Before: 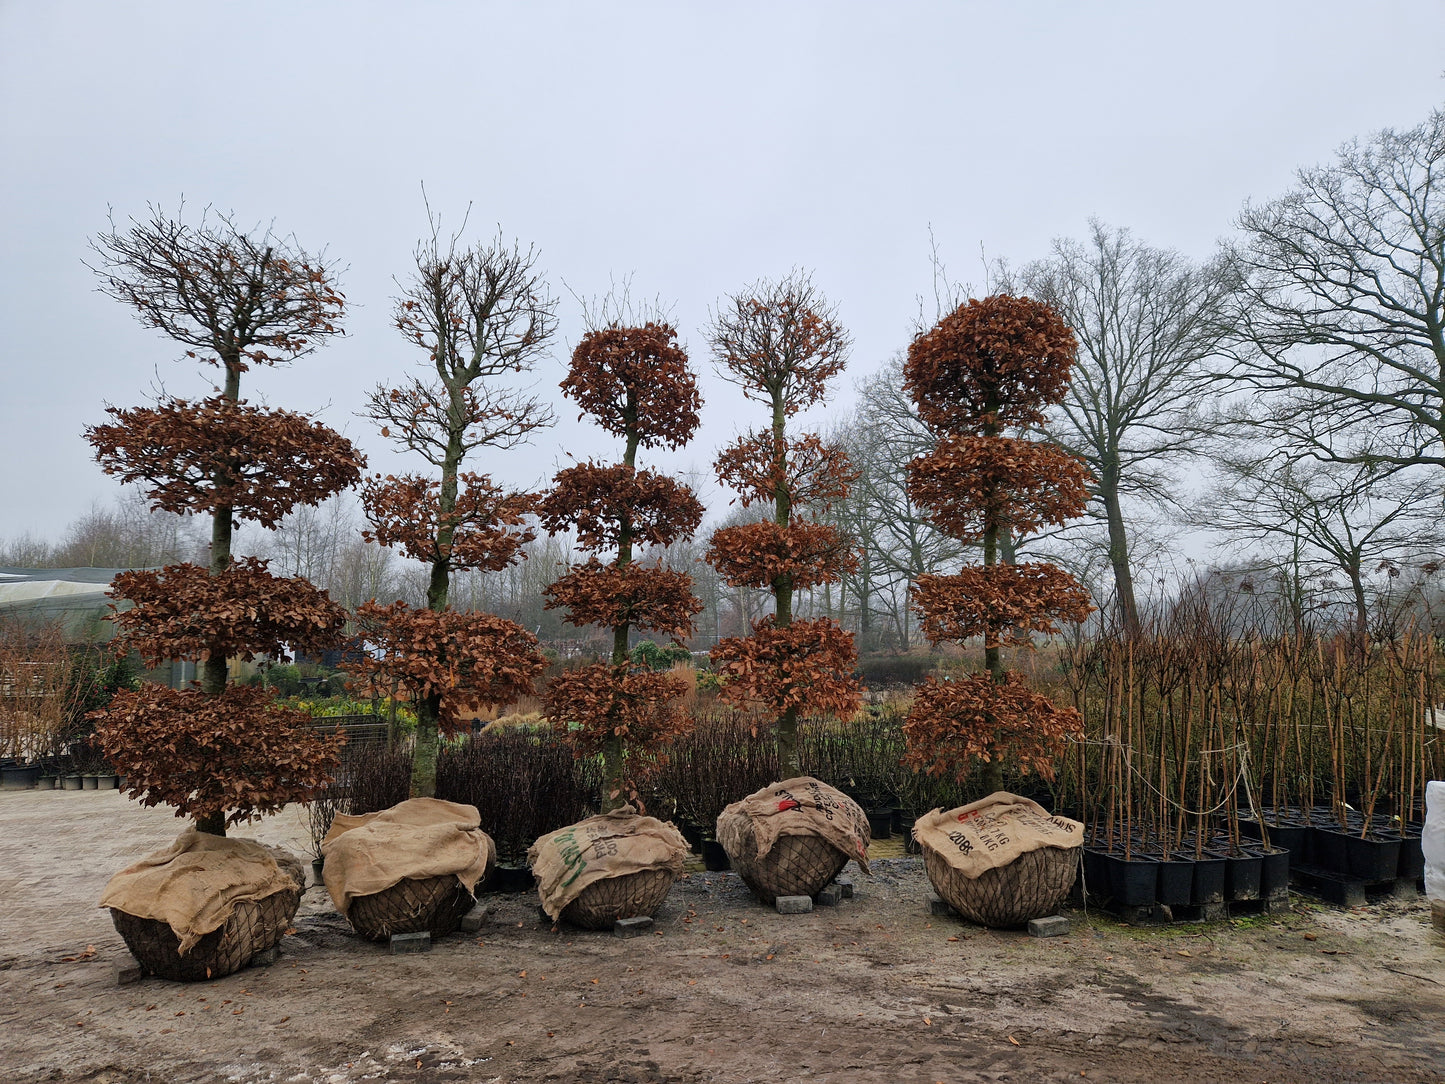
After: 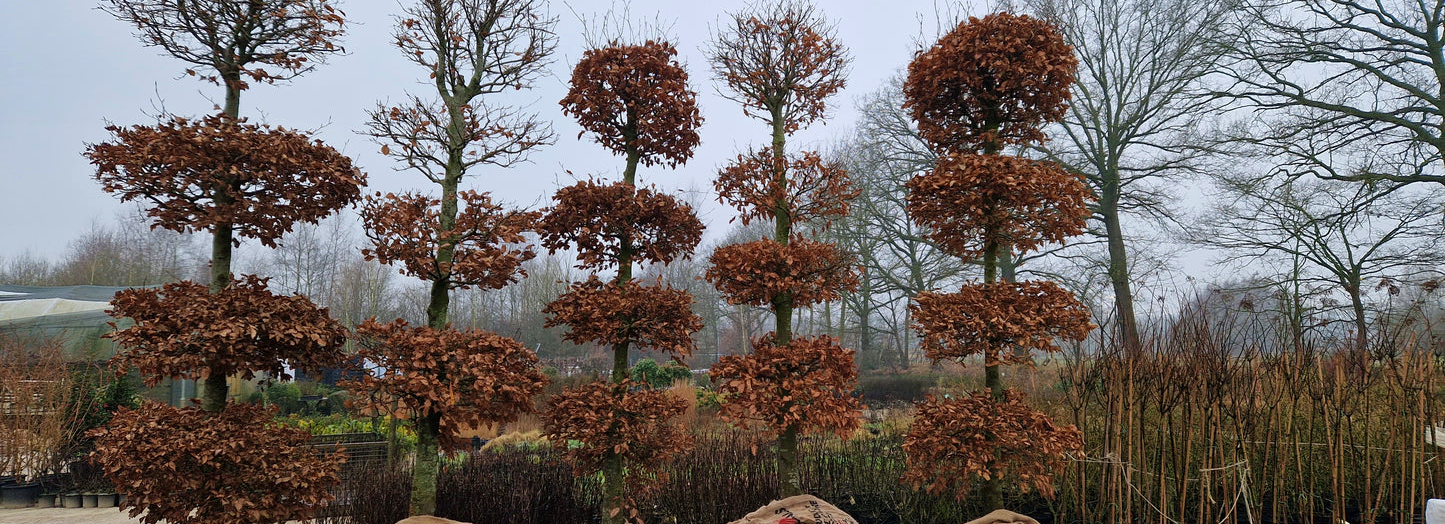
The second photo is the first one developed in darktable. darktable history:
crop and rotate: top 26.056%, bottom 25.543%
velvia: on, module defaults
